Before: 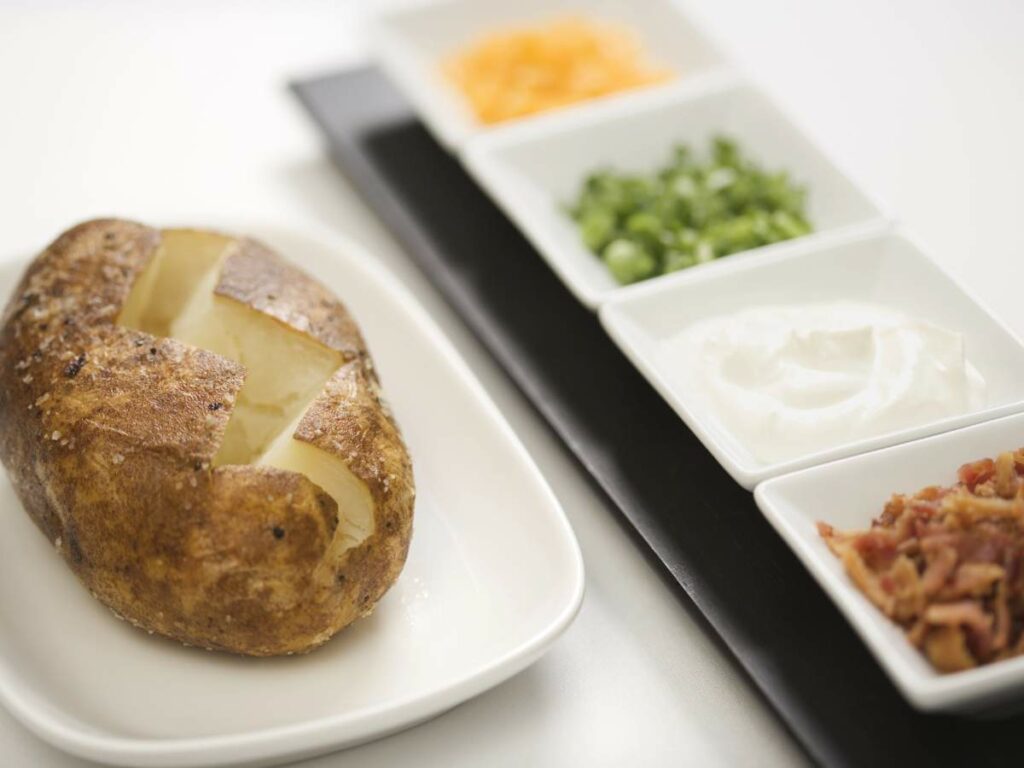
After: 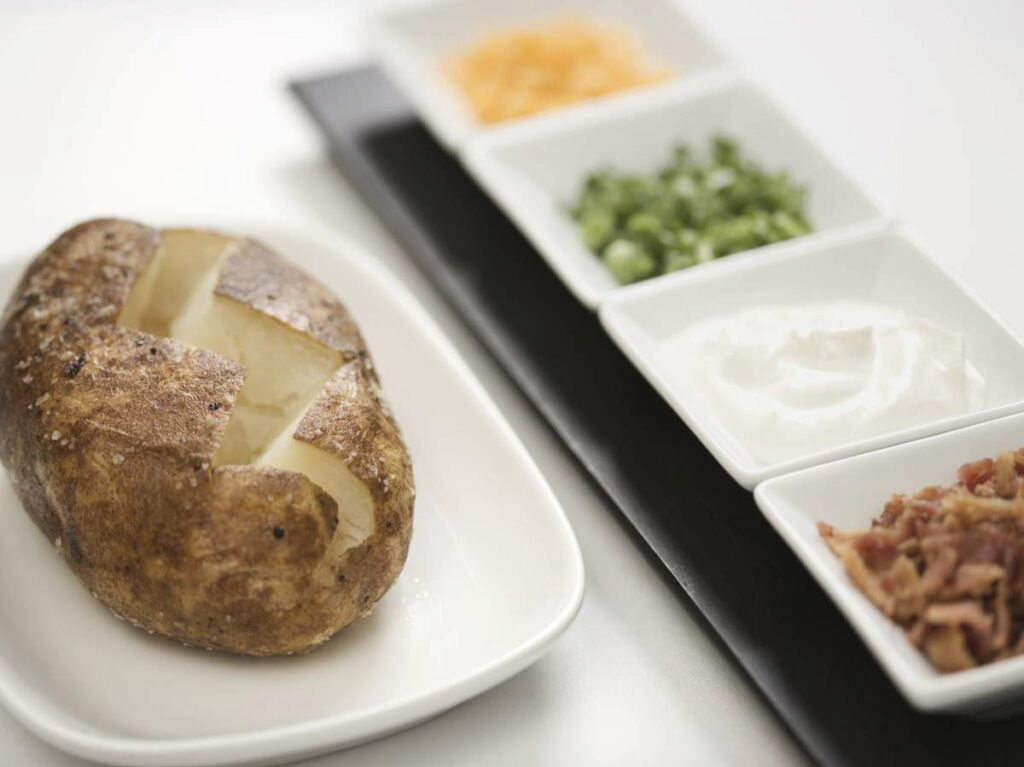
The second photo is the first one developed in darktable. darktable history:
contrast brightness saturation: contrast 0.055, brightness -0.009, saturation -0.221
crop: bottom 0.066%
shadows and highlights: shadows 51.93, highlights -28.25, soften with gaussian
